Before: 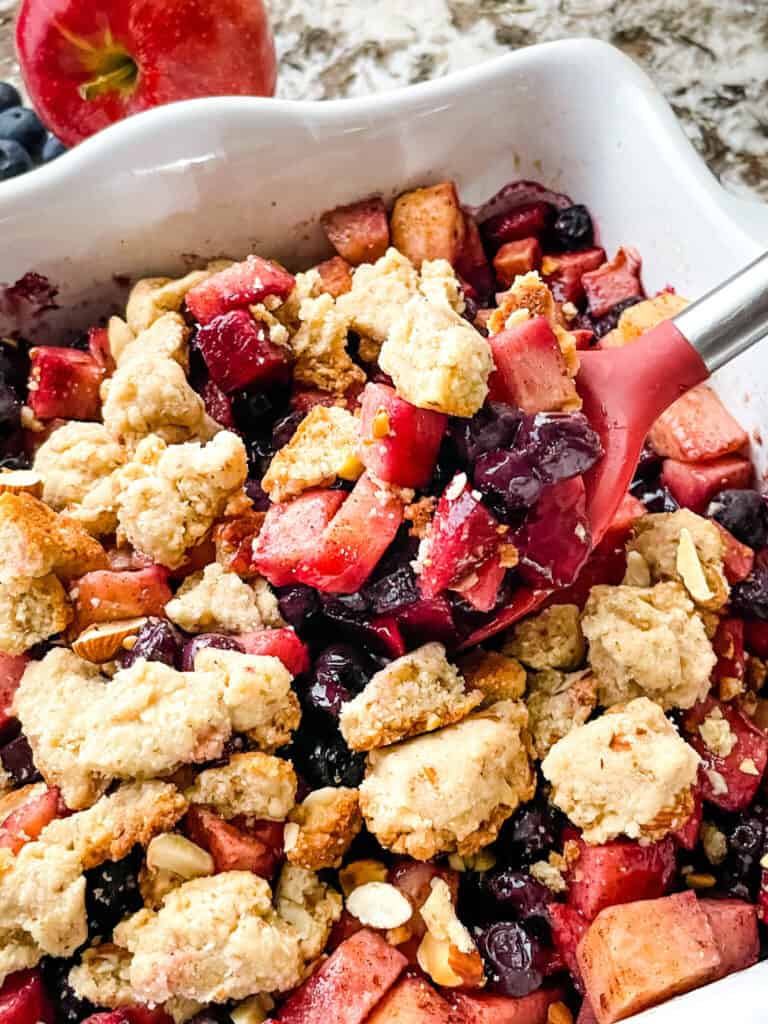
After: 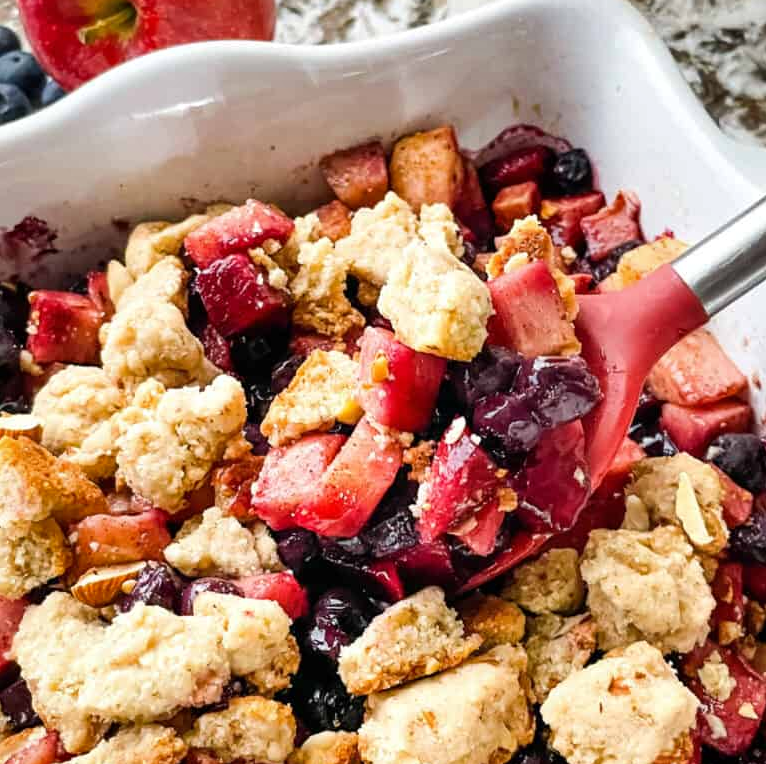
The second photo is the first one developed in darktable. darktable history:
crop: left 0.215%, top 5.5%, bottom 19.81%
shadows and highlights: shadows 25.5, highlights -48.18, soften with gaussian
